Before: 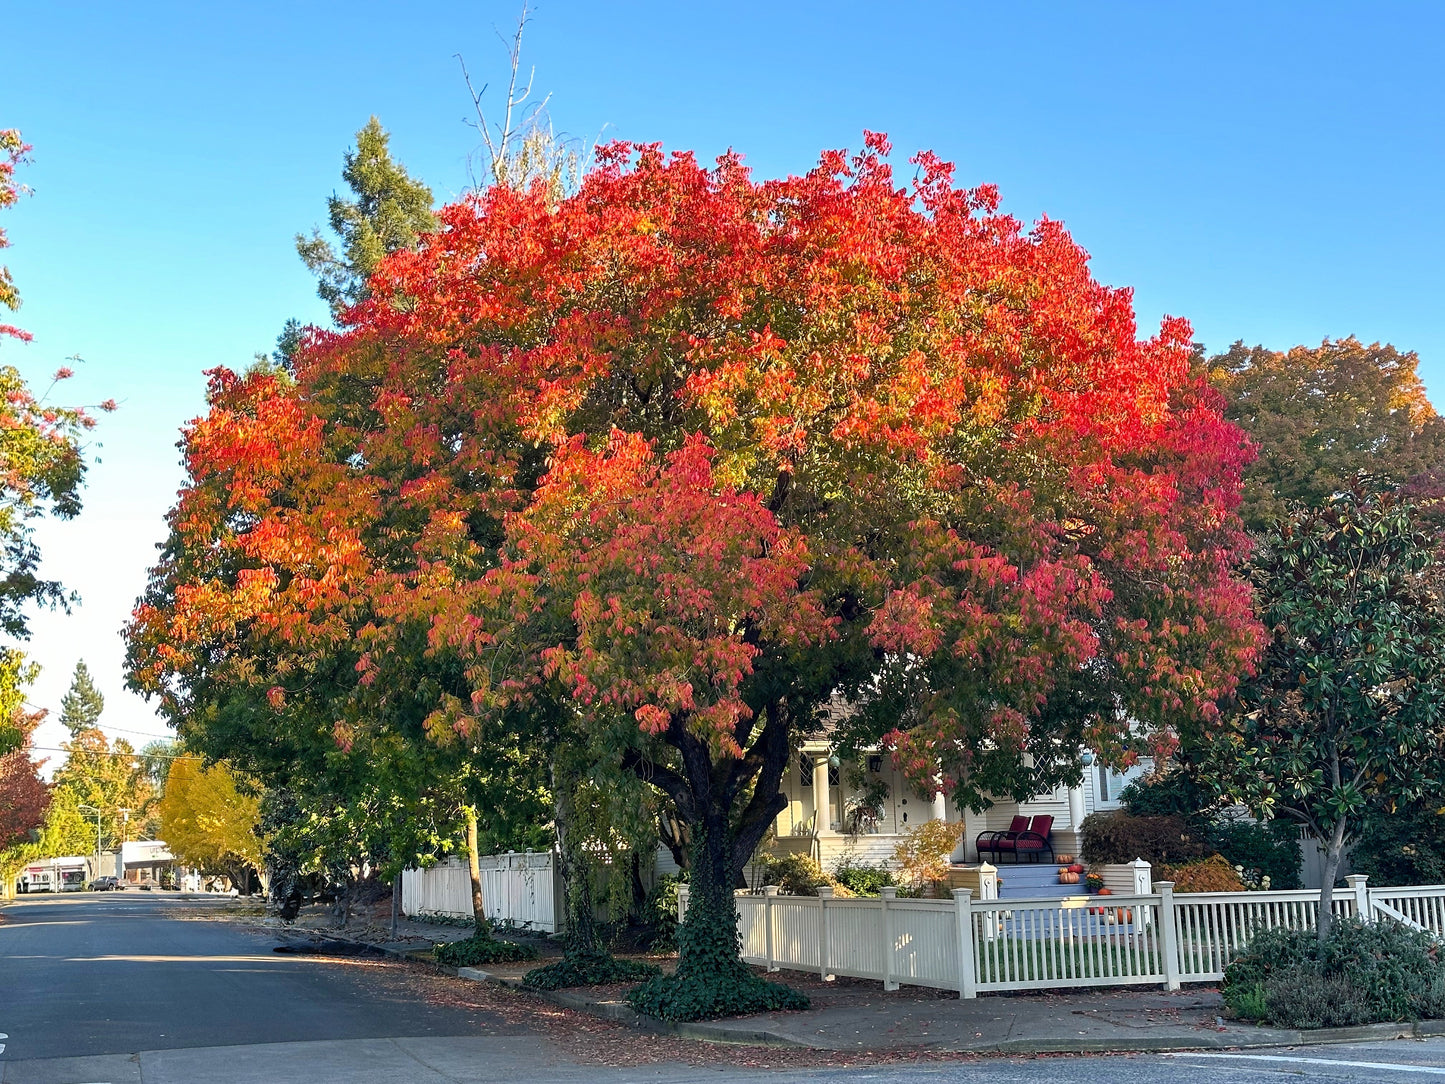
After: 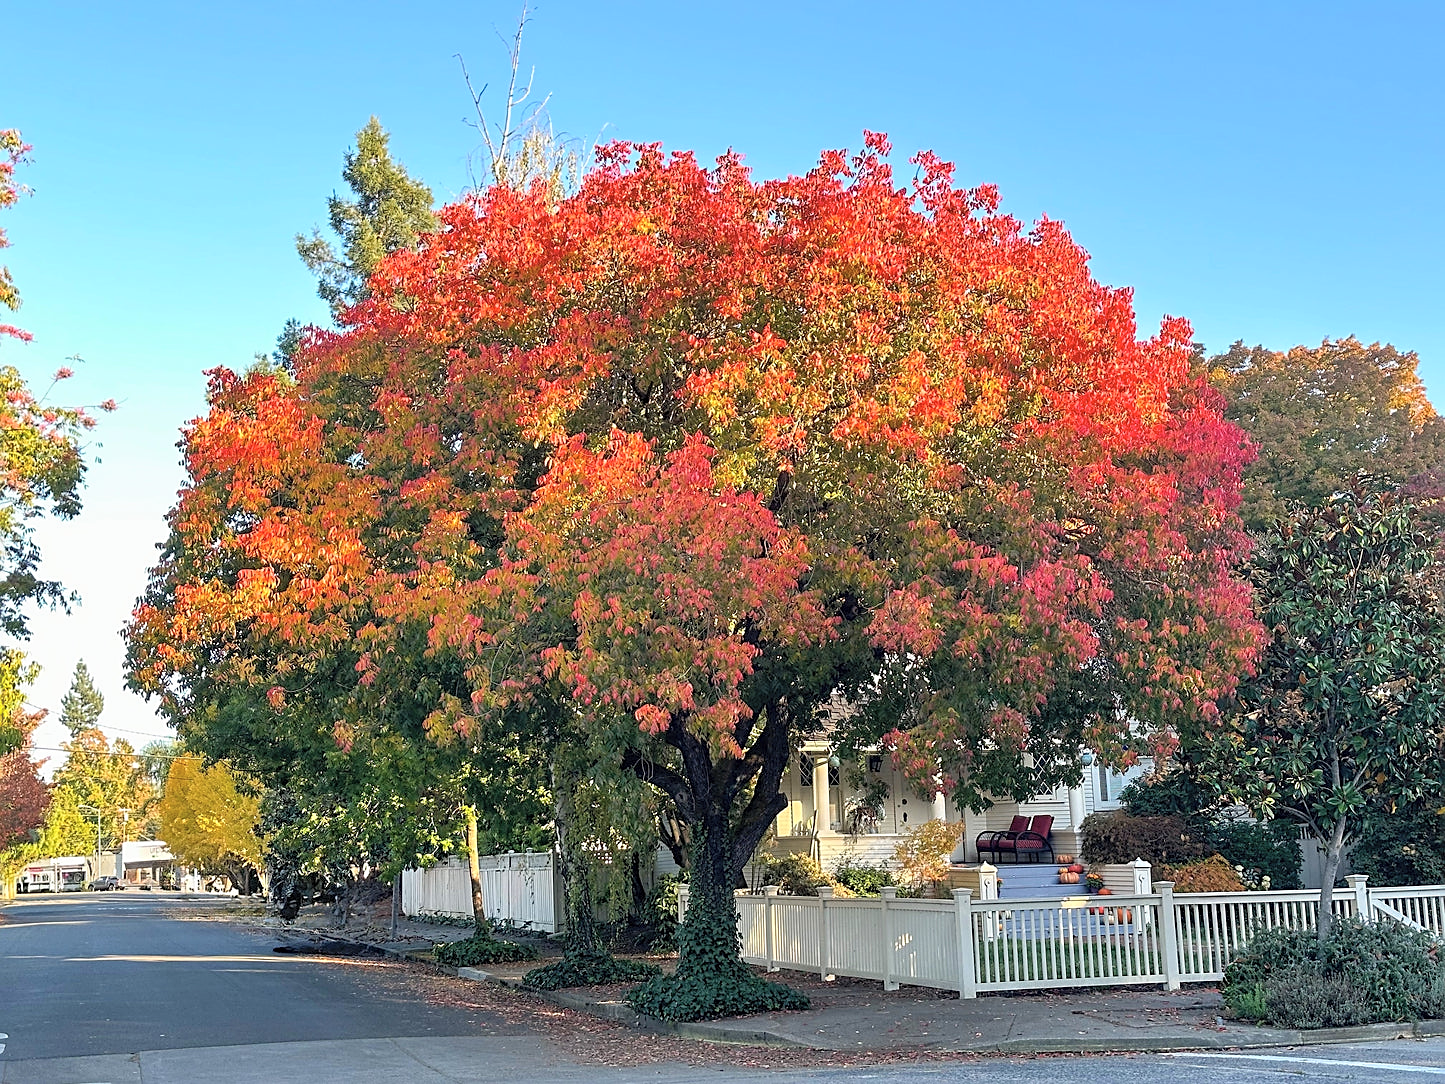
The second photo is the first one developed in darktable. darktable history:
exposure: exposure -0.041 EV, compensate exposure bias true, compensate highlight preservation false
contrast brightness saturation: brightness 0.149
sharpen: on, module defaults
